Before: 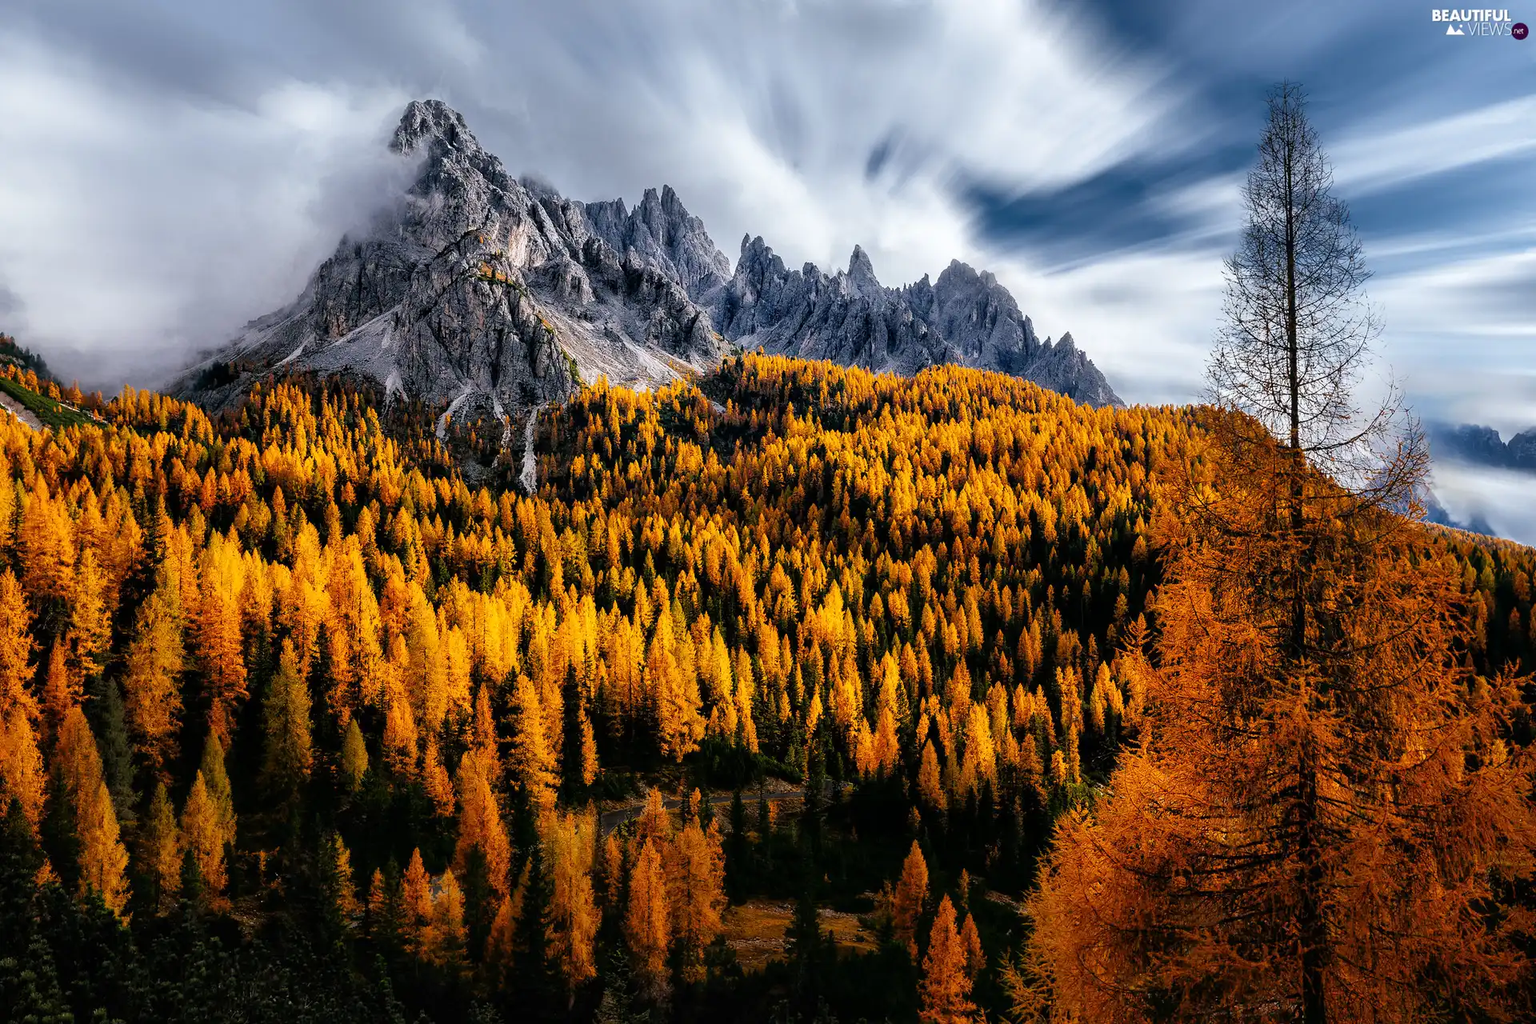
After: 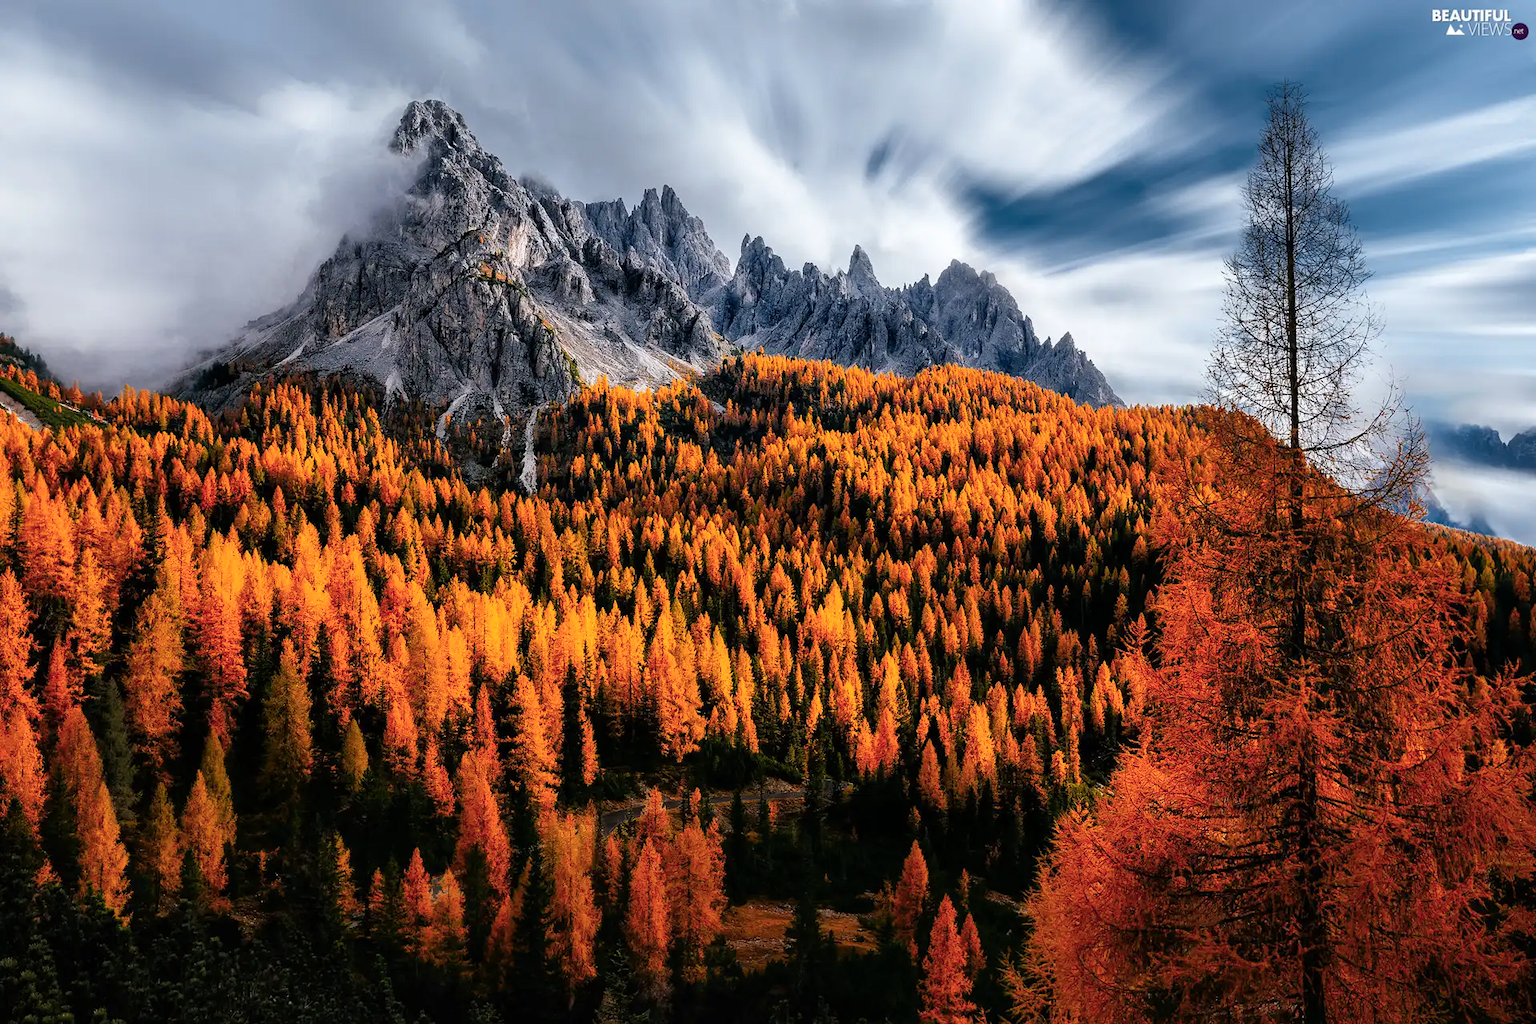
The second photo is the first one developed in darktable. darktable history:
color zones: curves: ch1 [(0.309, 0.524) (0.41, 0.329) (0.508, 0.509)]; ch2 [(0.25, 0.457) (0.75, 0.5)]
